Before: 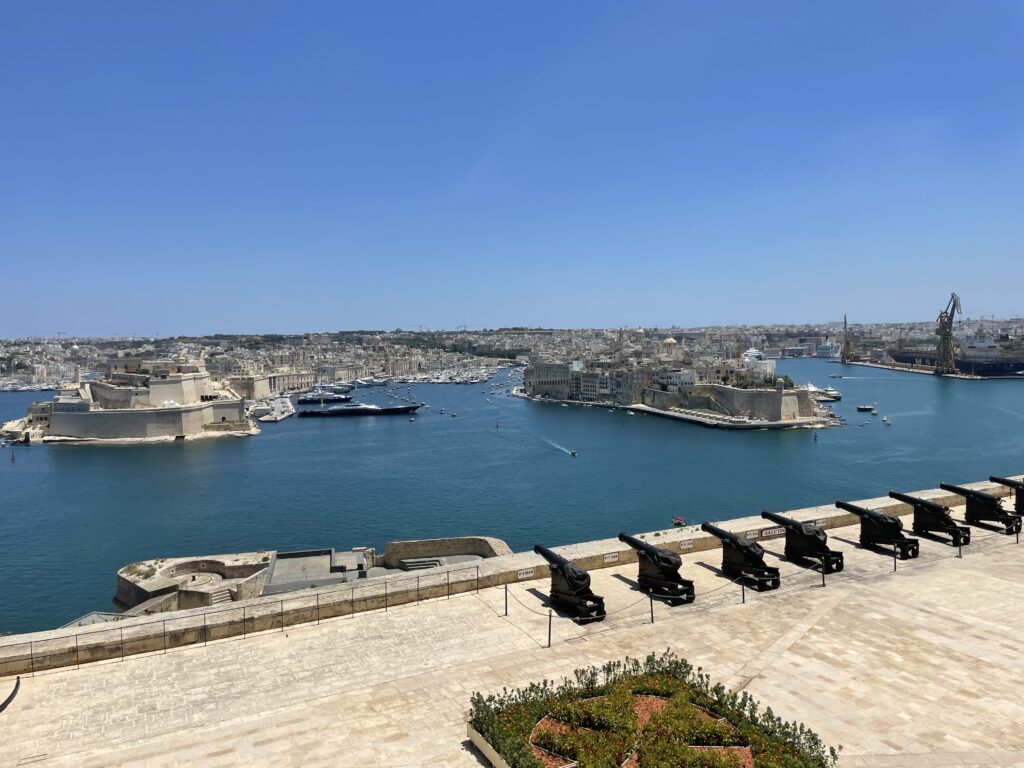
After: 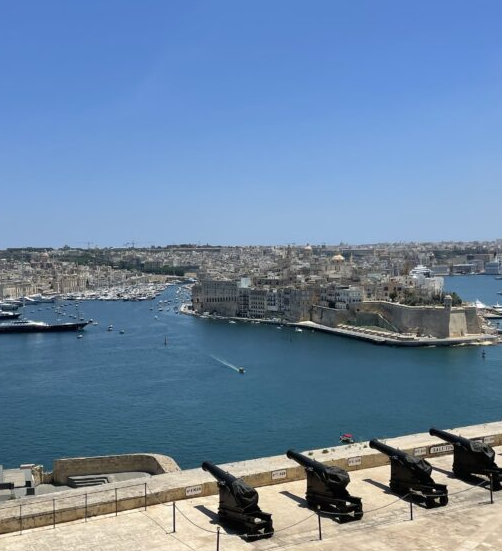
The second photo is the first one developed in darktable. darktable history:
crop: left 32.429%, top 10.919%, right 18.468%, bottom 17.329%
